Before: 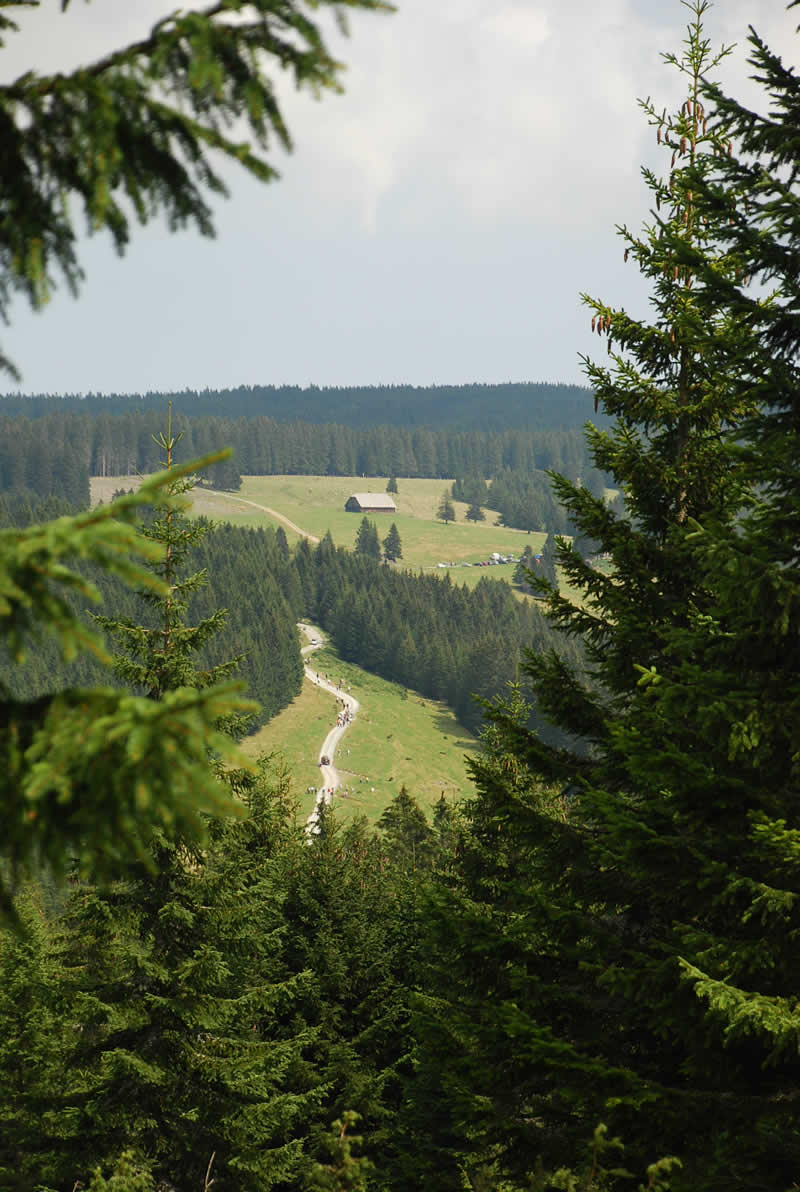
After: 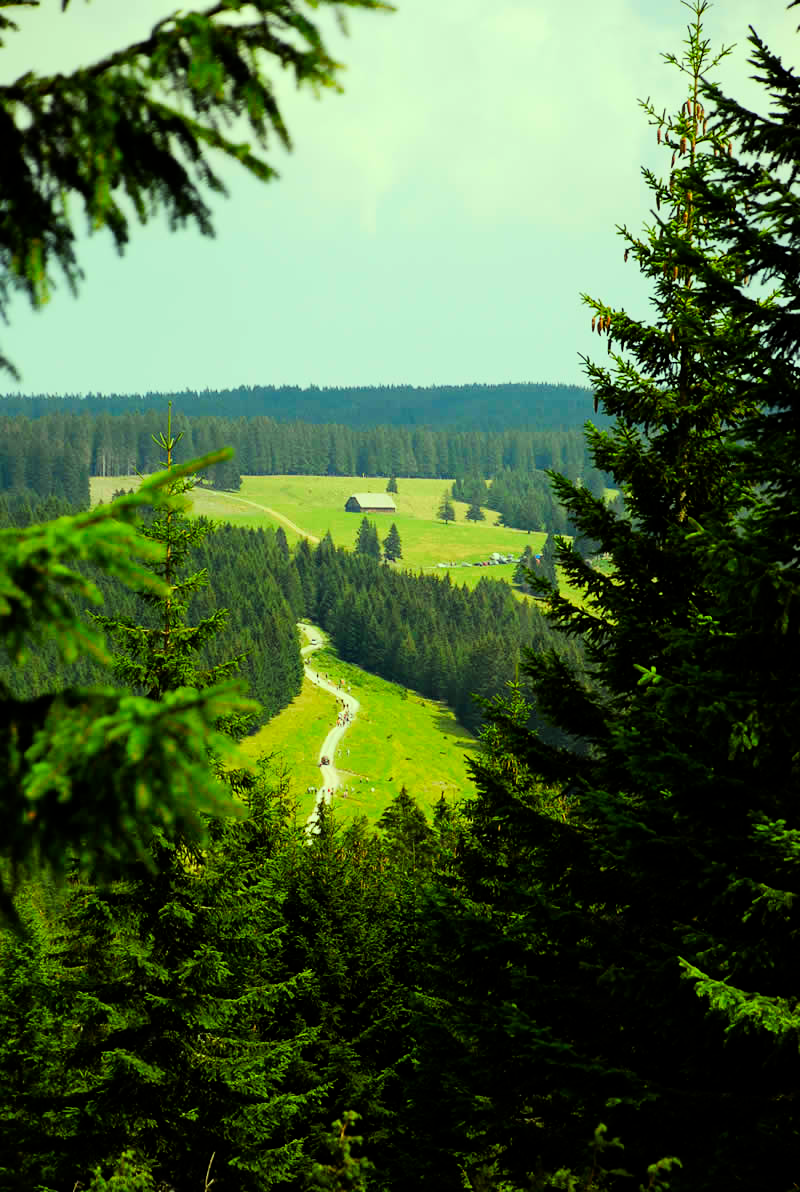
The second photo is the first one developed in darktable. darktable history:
color correction: highlights a* -11.12, highlights b* 9.9, saturation 1.72
filmic rgb: black relative exposure -7.97 EV, white relative exposure 4.06 EV, threshold 2.97 EV, hardness 4.1, contrast 1.361, enable highlight reconstruction true
levels: mode automatic, black 0.019%, levels [0.026, 0.507, 0.987]
